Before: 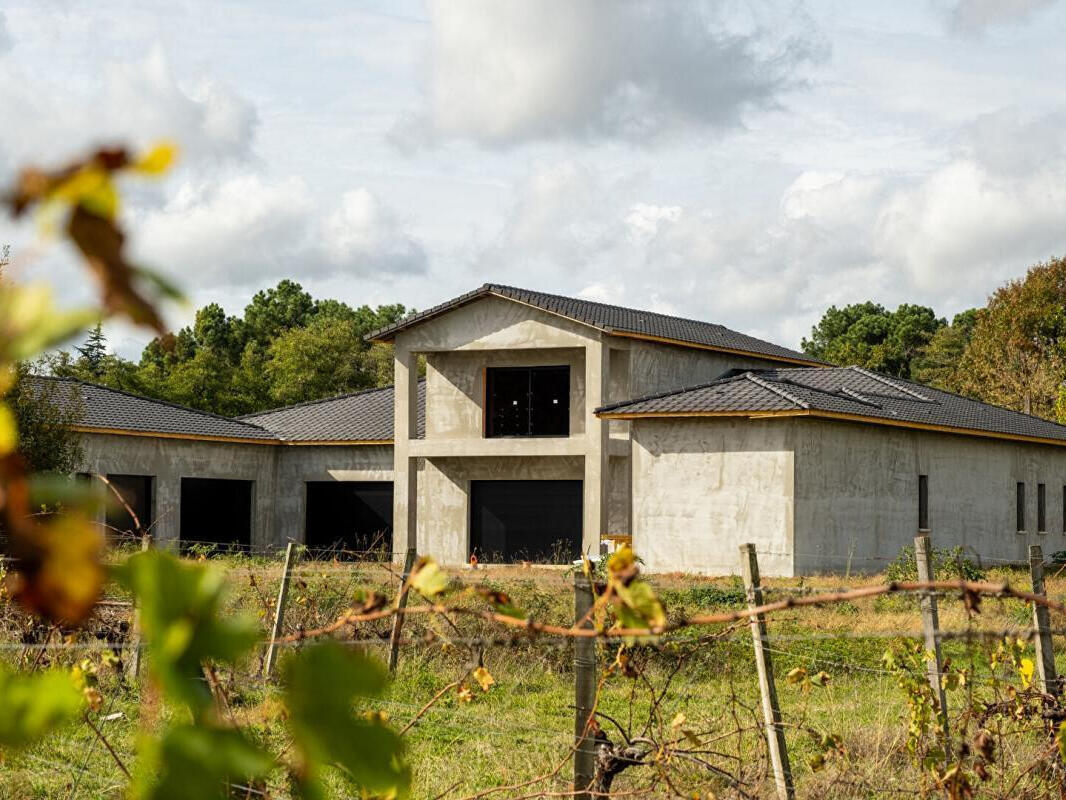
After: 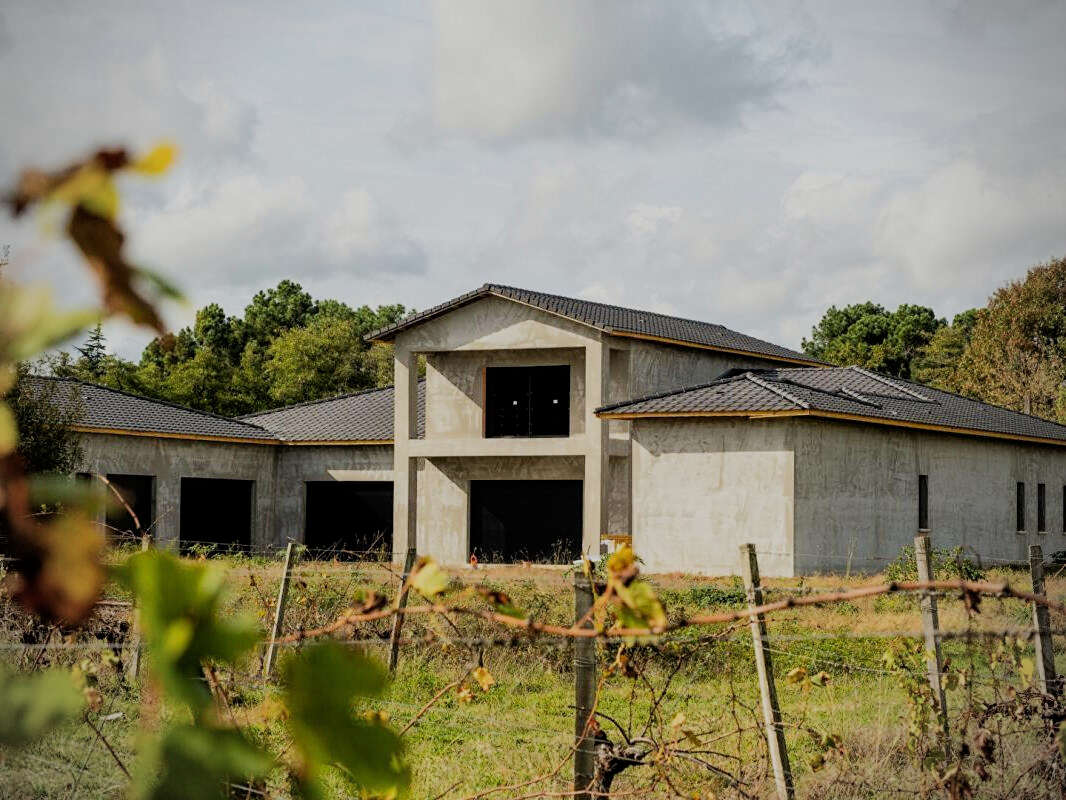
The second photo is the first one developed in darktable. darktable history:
filmic rgb: black relative exposure -7.32 EV, white relative exposure 5.09 EV, hardness 3.2
vignetting: on, module defaults
